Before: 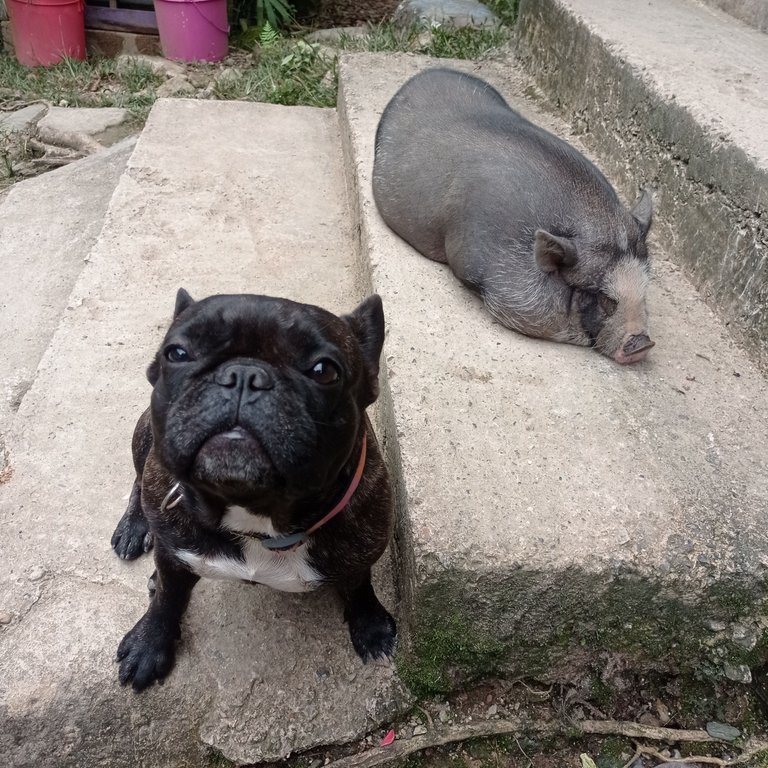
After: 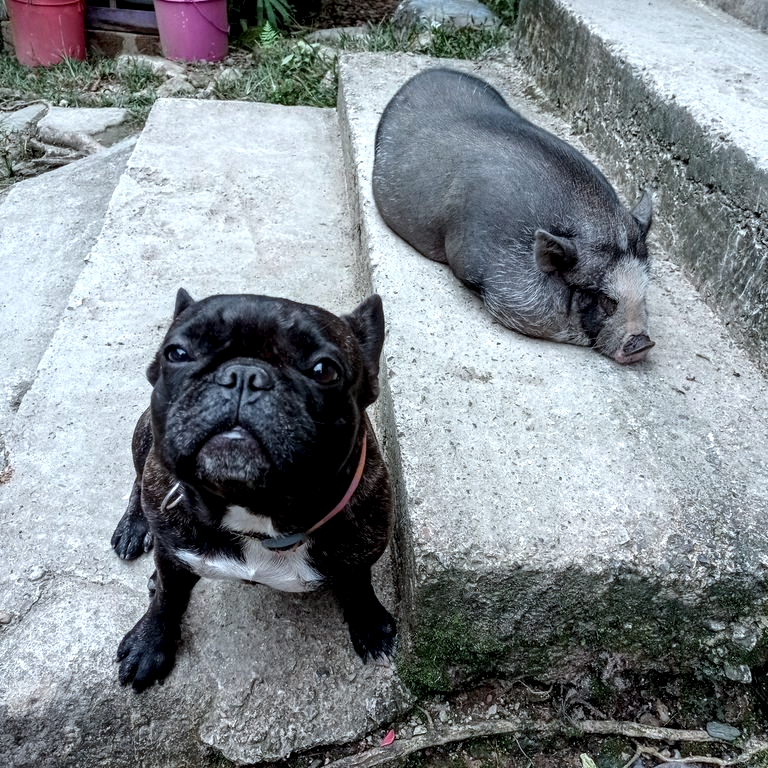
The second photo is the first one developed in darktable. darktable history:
local contrast: highlights 65%, shadows 54%, detail 169%, midtone range 0.51
color calibration: gray › normalize channels true, illuminant F (fluorescent), F source F9 (Cool White Deluxe 4150 K) – high CRI, x 0.374, y 0.373, temperature 4162.07 K, gamut compression 0.002
